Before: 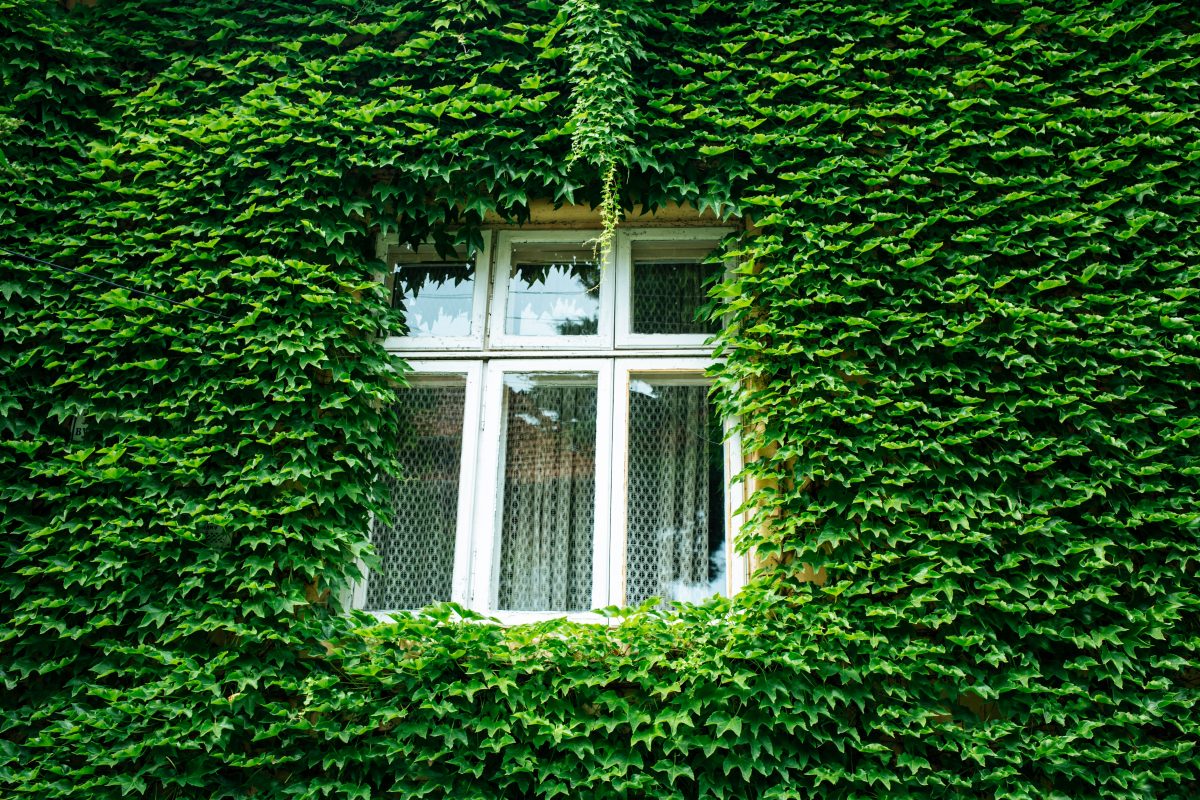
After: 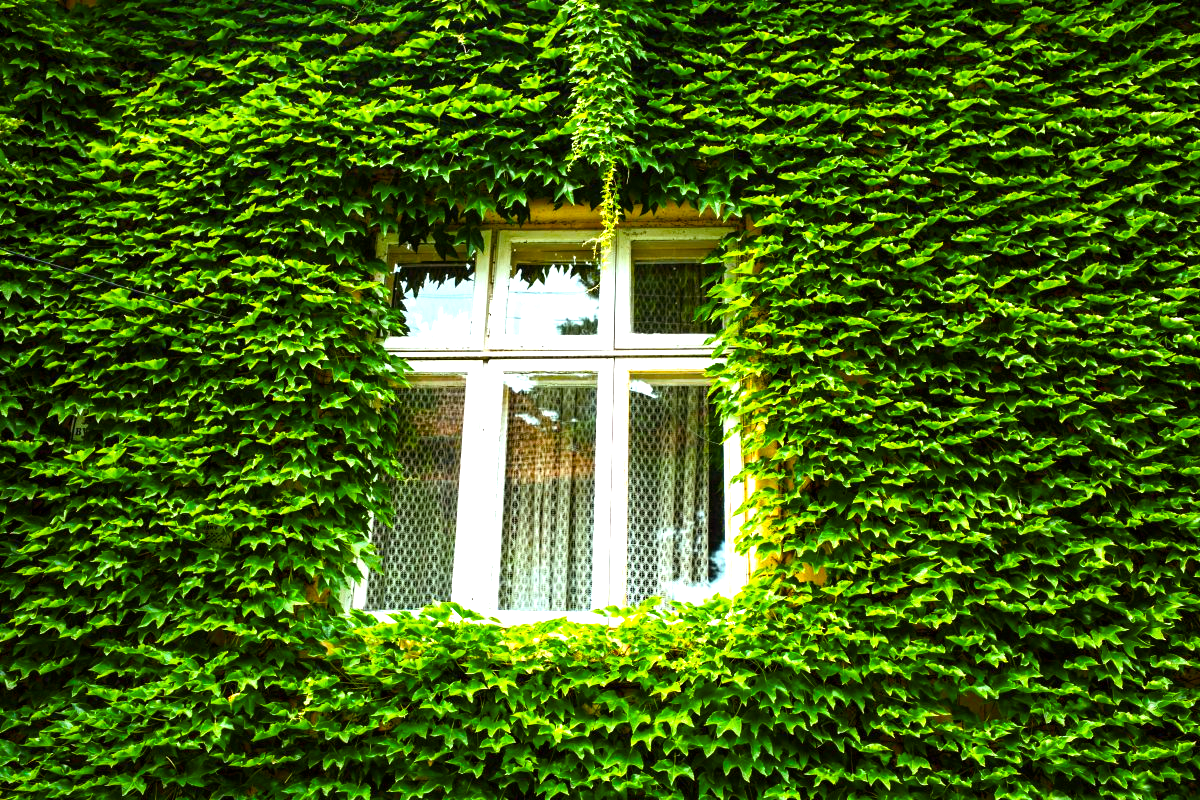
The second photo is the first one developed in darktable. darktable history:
contrast brightness saturation: contrast 0.076, saturation 0.021
color balance rgb: power › chroma 1.571%, power › hue 25.81°, perceptual saturation grading › global saturation 36.17%, perceptual saturation grading › shadows 36.156%, perceptual brilliance grading › global brilliance 30.802%
